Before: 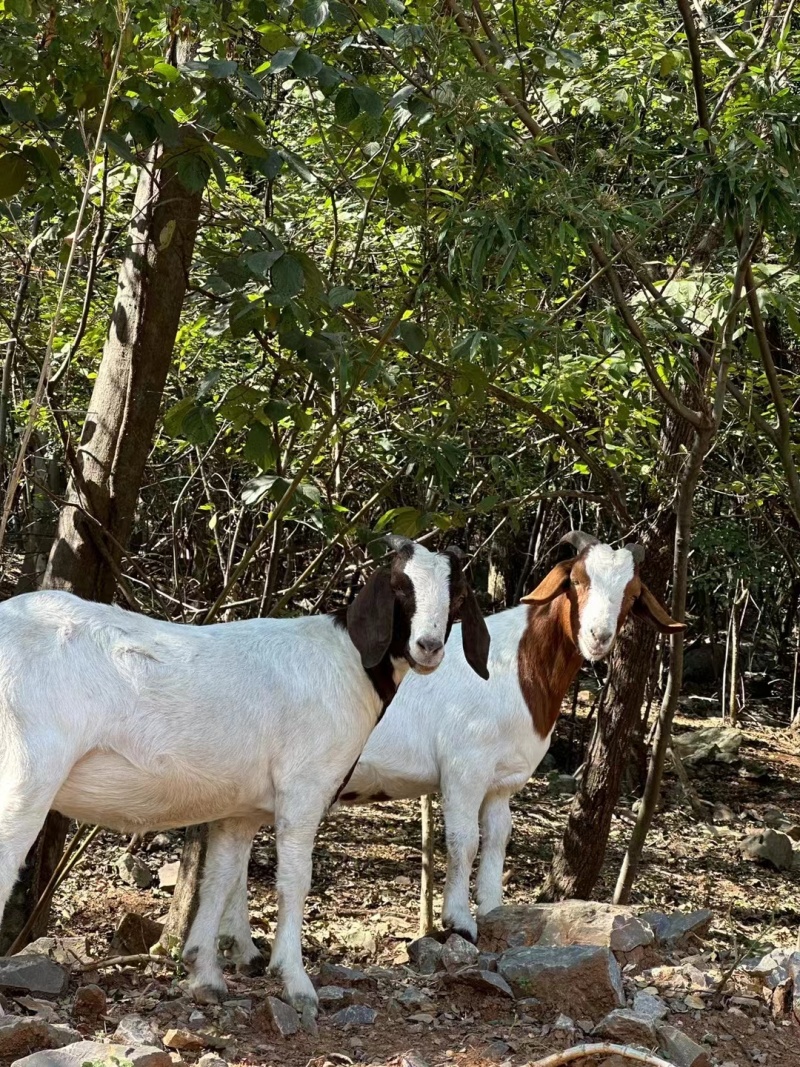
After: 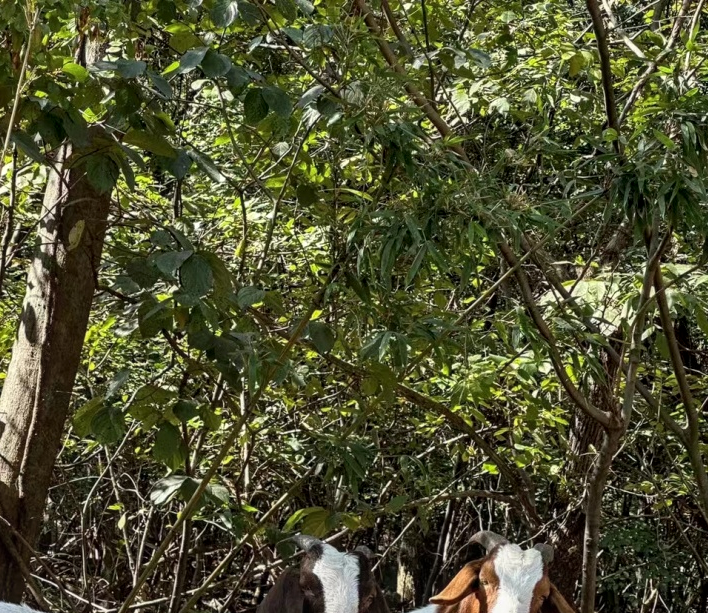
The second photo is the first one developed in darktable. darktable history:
crop and rotate: left 11.472%, bottom 42.496%
local contrast: on, module defaults
